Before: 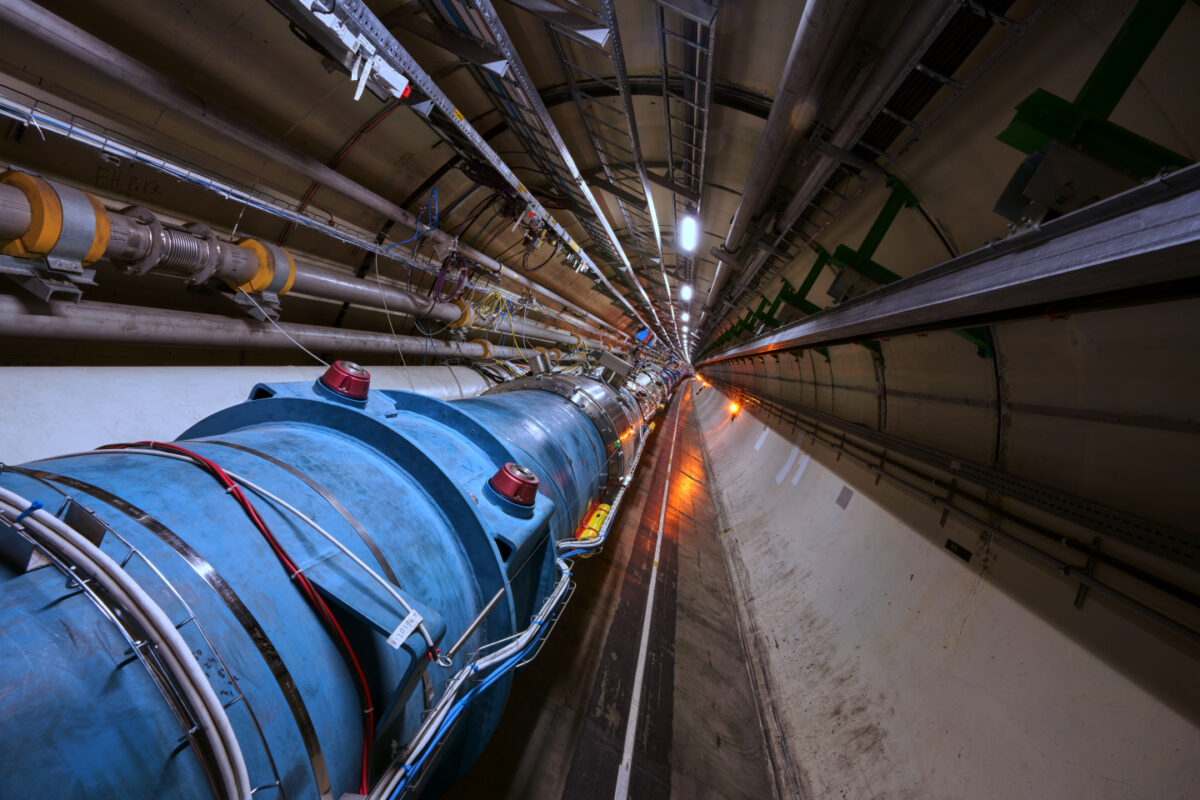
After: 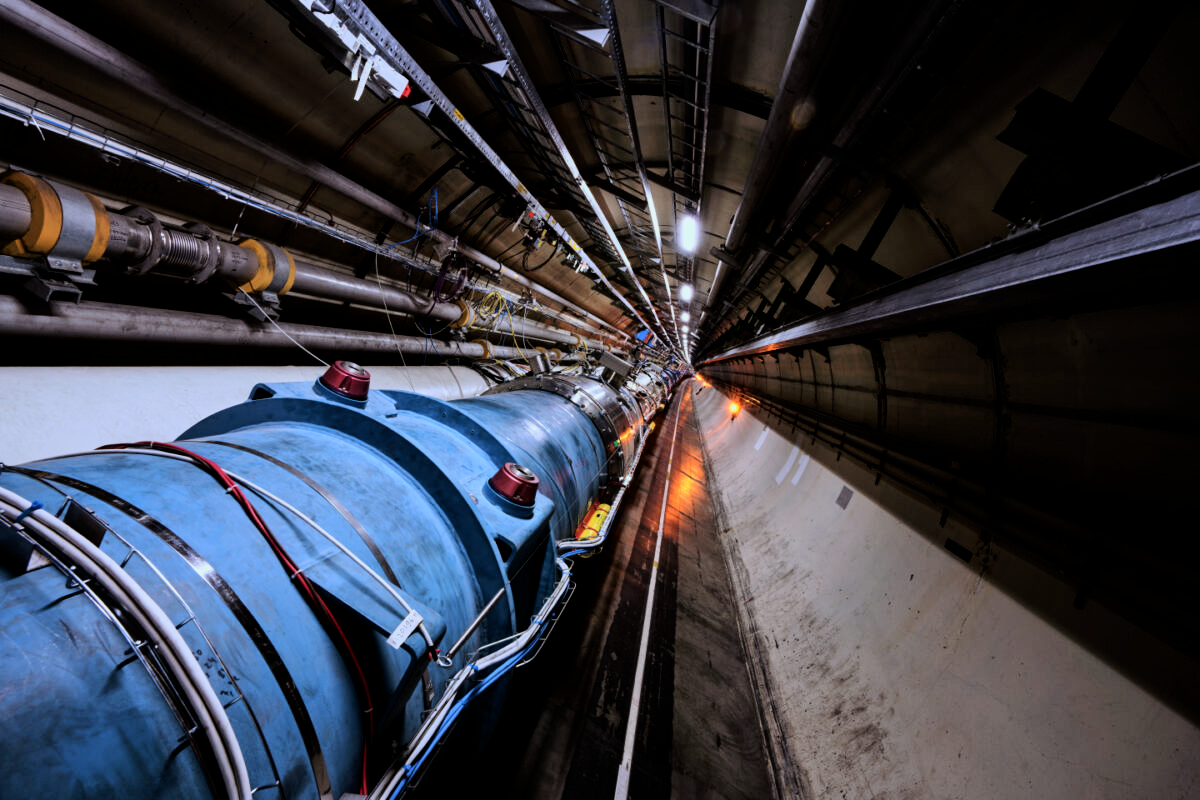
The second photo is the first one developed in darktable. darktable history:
filmic rgb: black relative exposure -16 EV, white relative exposure 6.25 EV, hardness 5.03, contrast 1.355, iterations of high-quality reconstruction 0
tone curve: curves: ch0 [(0, 0) (0.004, 0.002) (0.02, 0.013) (0.218, 0.218) (0.664, 0.718) (0.832, 0.873) (1, 1)], color space Lab, independent channels, preserve colors none
tone equalizer: edges refinement/feathering 500, mask exposure compensation -1.57 EV, preserve details no
